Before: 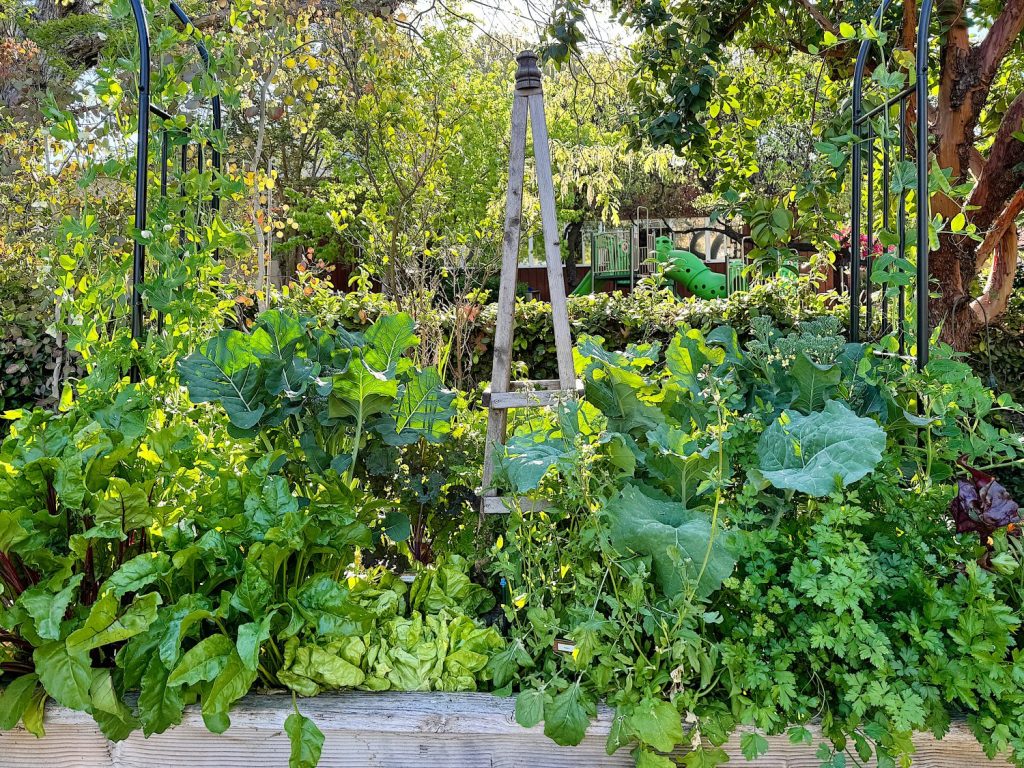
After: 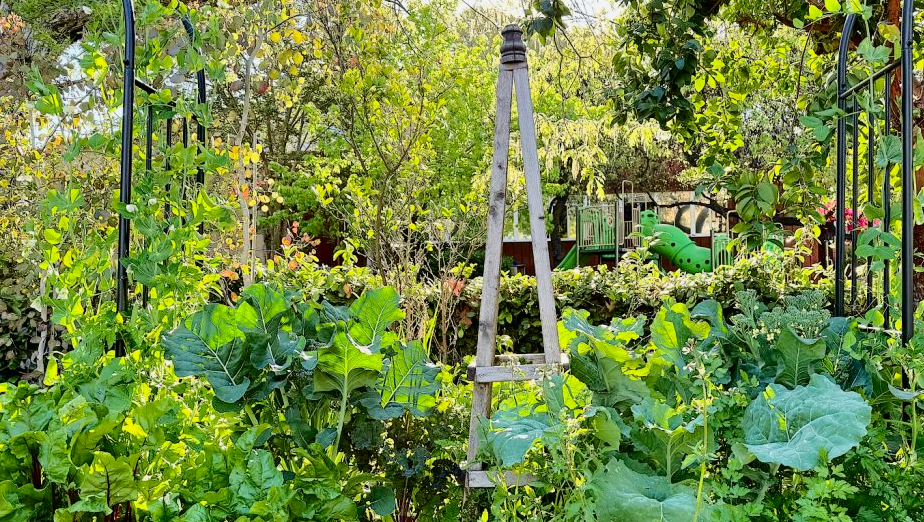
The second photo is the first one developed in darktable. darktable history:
crop: left 1.539%, top 3.439%, right 7.699%, bottom 28.511%
tone curve: curves: ch0 [(0, 0) (0.058, 0.027) (0.214, 0.183) (0.295, 0.288) (0.48, 0.541) (0.658, 0.703) (0.741, 0.775) (0.844, 0.866) (0.986, 0.957)]; ch1 [(0, 0) (0.172, 0.123) (0.312, 0.296) (0.437, 0.429) (0.471, 0.469) (0.502, 0.5) (0.513, 0.515) (0.572, 0.603) (0.617, 0.653) (0.68, 0.724) (0.889, 0.924) (1, 1)]; ch2 [(0, 0) (0.411, 0.424) (0.489, 0.49) (0.502, 0.5) (0.512, 0.524) (0.549, 0.578) (0.604, 0.628) (0.709, 0.748) (1, 1)], color space Lab, independent channels, preserve colors none
